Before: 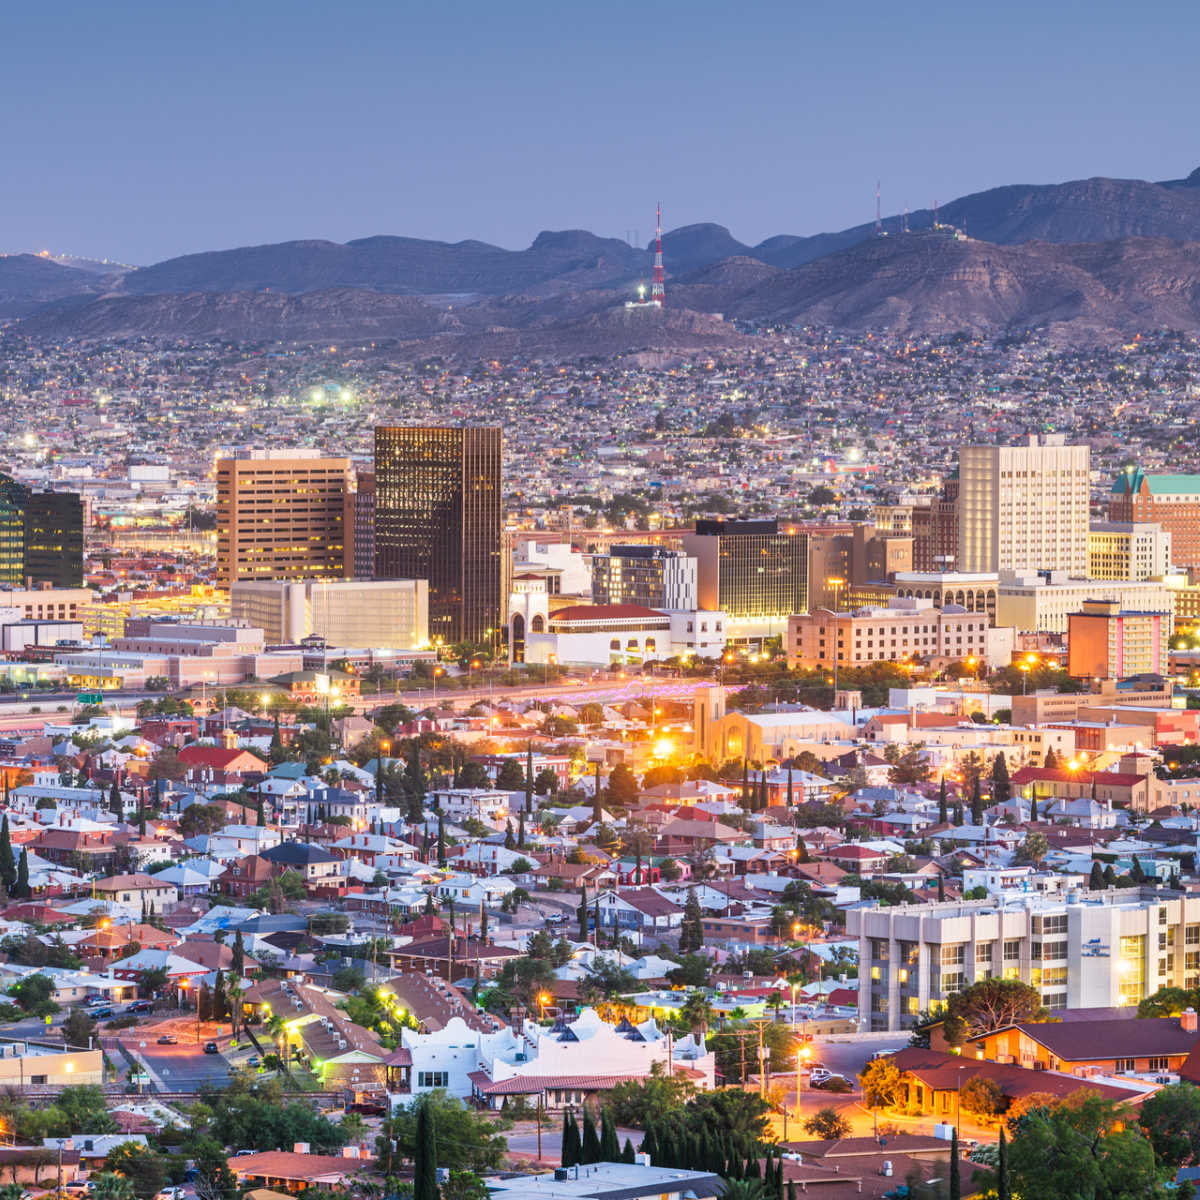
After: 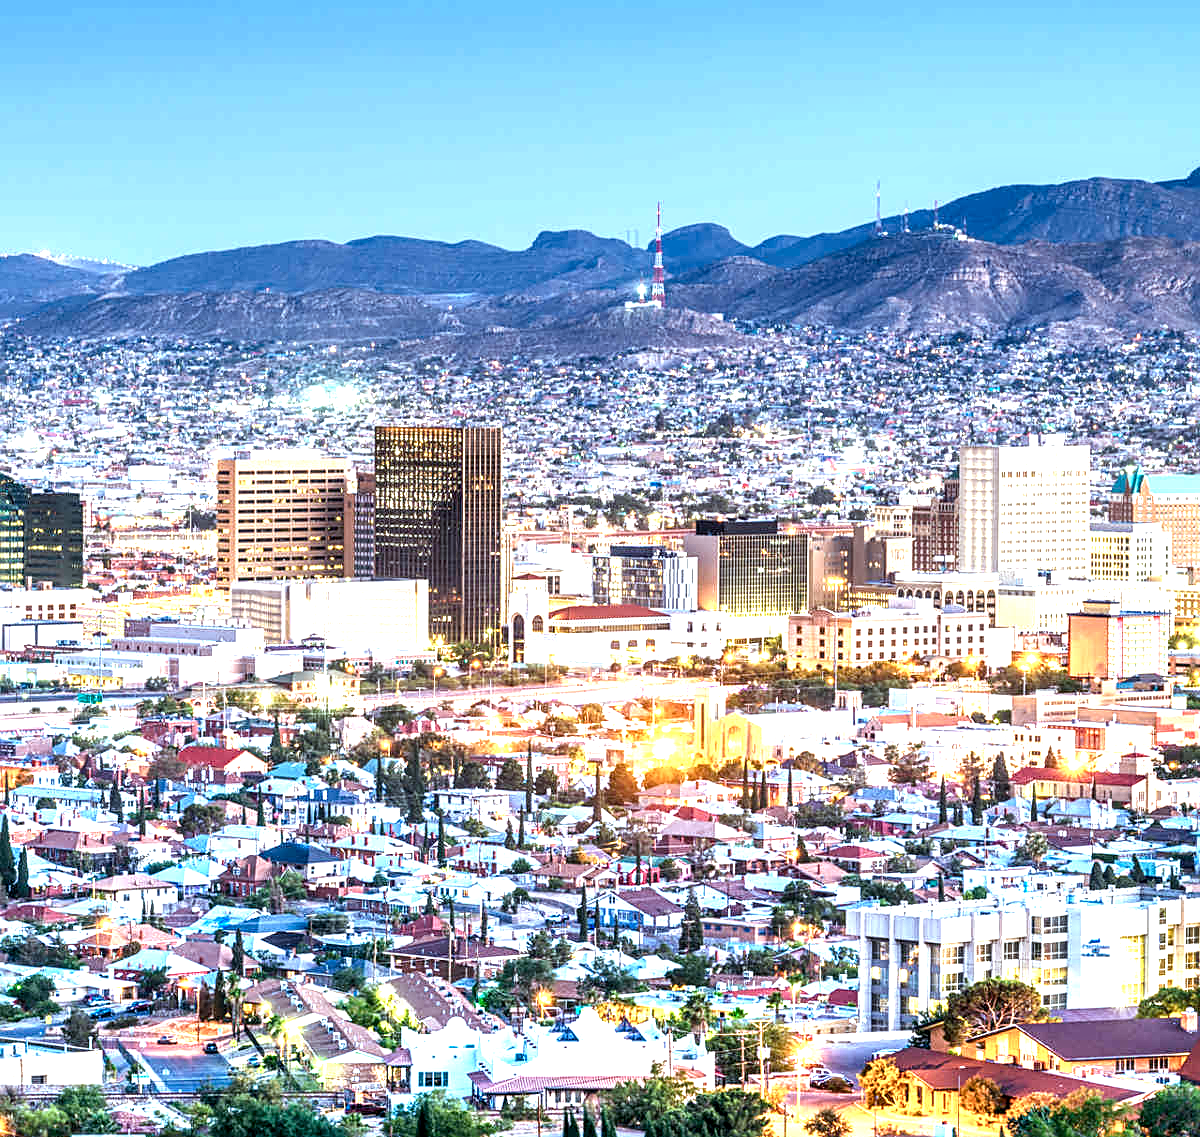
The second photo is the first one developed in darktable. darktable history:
sharpen: on, module defaults
exposure: black level correction 0, exposure 1.102 EV, compensate highlight preservation false
crop and rotate: top 0%, bottom 5.237%
contrast brightness saturation: saturation -0.062
color correction: highlights a* -10.22, highlights b* -10.15
color balance rgb: shadows lift › chroma 2%, shadows lift › hue 215.67°, global offset › luminance -0.325%, global offset › chroma 0.115%, global offset › hue 162.86°, linear chroma grading › shadows 19.317%, linear chroma grading › highlights 4.252%, linear chroma grading › mid-tones 10.31%, perceptual saturation grading › global saturation 0.244%
local contrast: highlights 81%, shadows 57%, detail 174%, midtone range 0.601
